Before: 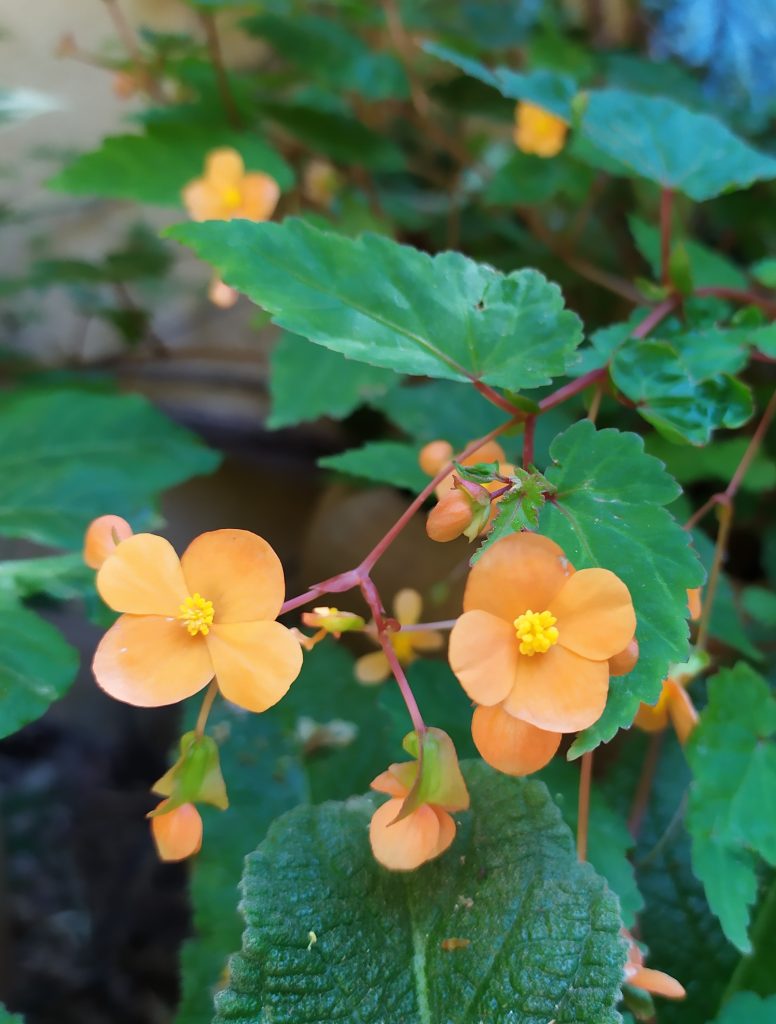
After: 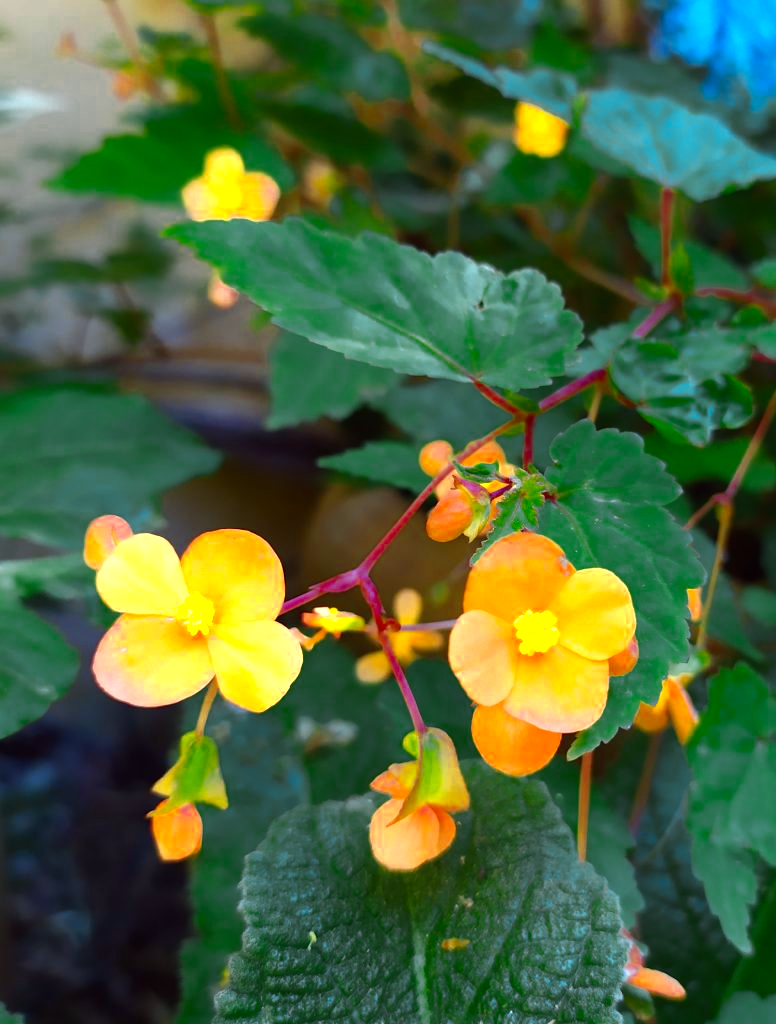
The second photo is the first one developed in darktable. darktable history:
color balance: lift [1, 1.001, 0.999, 1.001], gamma [1, 1.004, 1.007, 0.993], gain [1, 0.991, 0.987, 1.013], contrast 10%, output saturation 120%
contrast equalizer: y [[0.5, 0.5, 0.472, 0.5, 0.5, 0.5], [0.5 ×6], [0.5 ×6], [0 ×6], [0 ×6]]
color zones: curves: ch0 [(0.004, 0.305) (0.261, 0.623) (0.389, 0.399) (0.708, 0.571) (0.947, 0.34)]; ch1 [(0.025, 0.645) (0.229, 0.584) (0.326, 0.551) (0.484, 0.262) (0.757, 0.643)]
